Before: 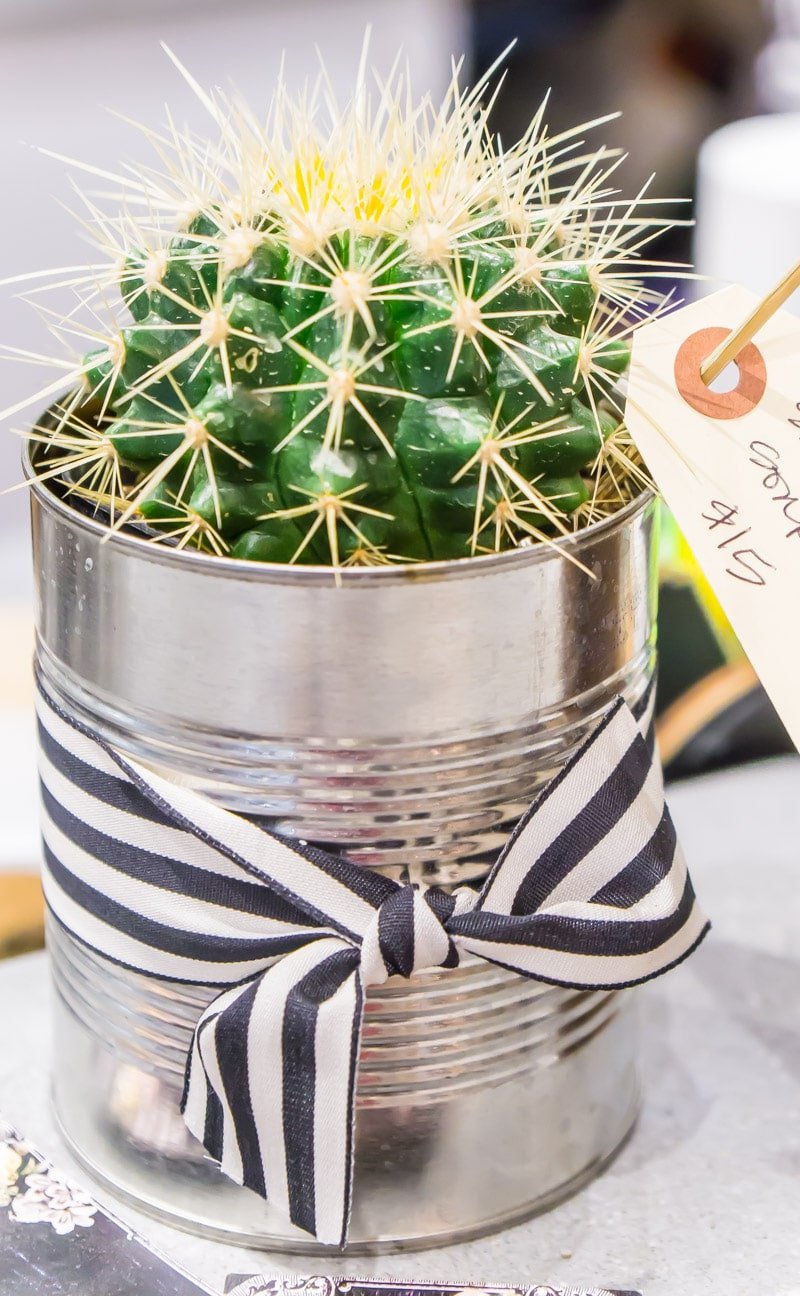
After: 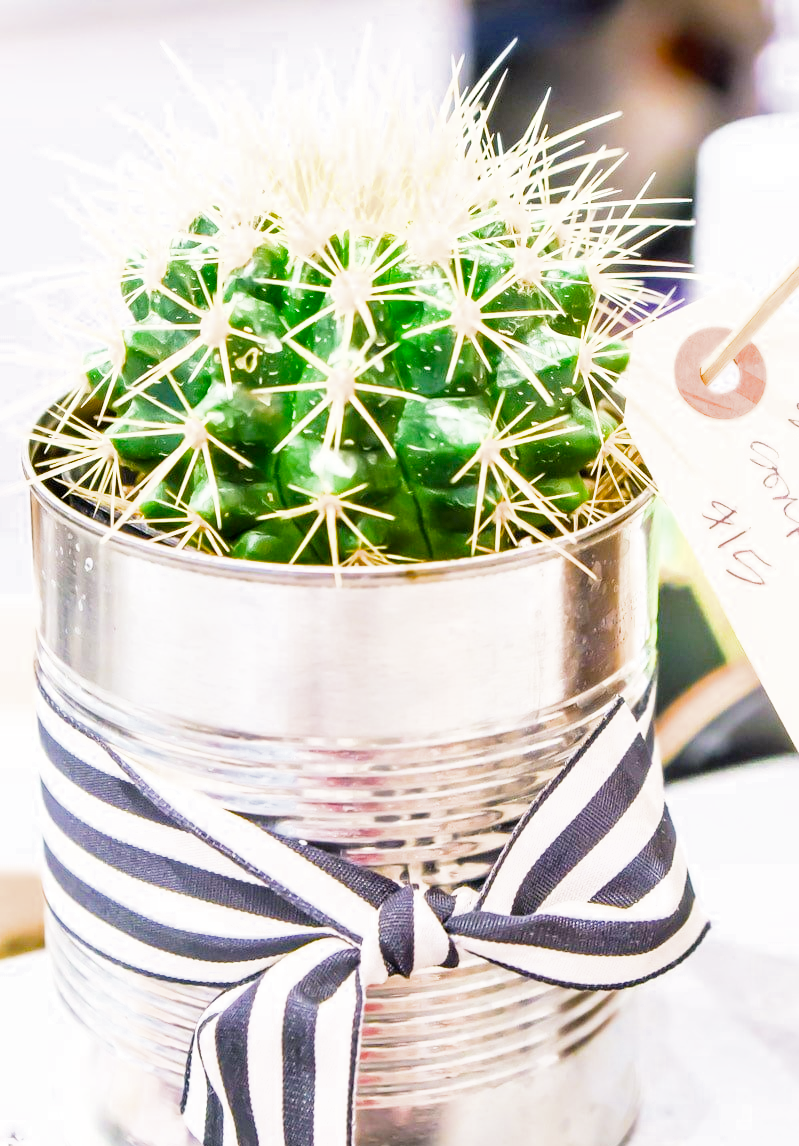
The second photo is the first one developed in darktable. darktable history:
color balance rgb: shadows lift › chroma 2.038%, shadows lift › hue 217.95°, perceptual saturation grading › global saturation 19.969%, global vibrance 9.219%, contrast 14.491%, saturation formula JzAzBz (2021)
crop and rotate: top 0%, bottom 11.533%
exposure: black level correction 0, exposure 1.371 EV, compensate exposure bias true, compensate highlight preservation false
filmic rgb: middle gray luminance 18.38%, black relative exposure -8.93 EV, white relative exposure 3.75 EV, target black luminance 0%, hardness 4.93, latitude 67.42%, contrast 0.945, highlights saturation mix 18.62%, shadows ↔ highlights balance 21.27%, add noise in highlights 0, preserve chrominance max RGB, color science v3 (2019), use custom middle-gray values true, contrast in highlights soft
